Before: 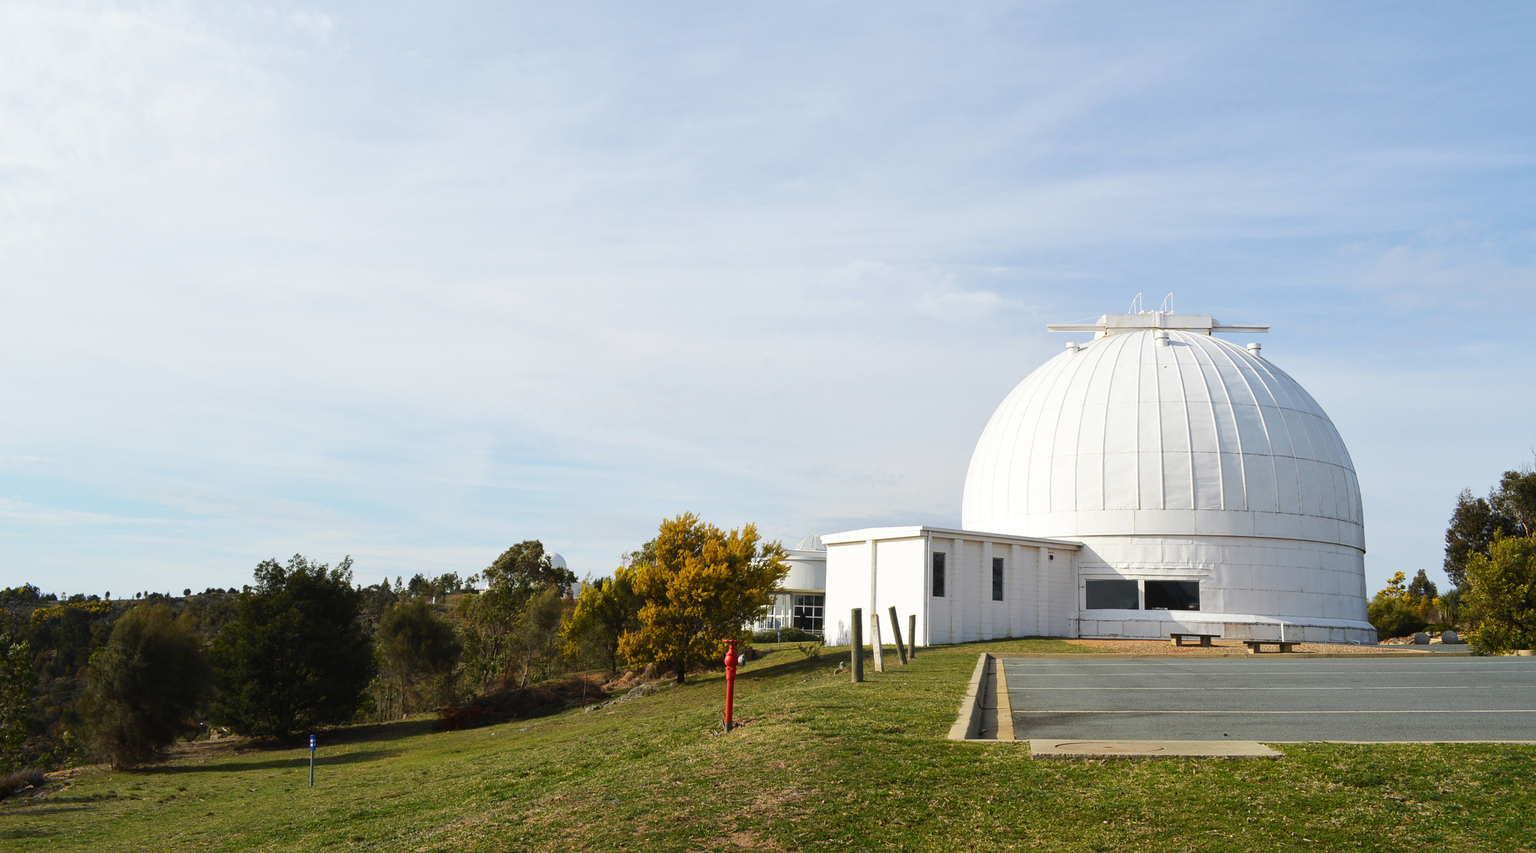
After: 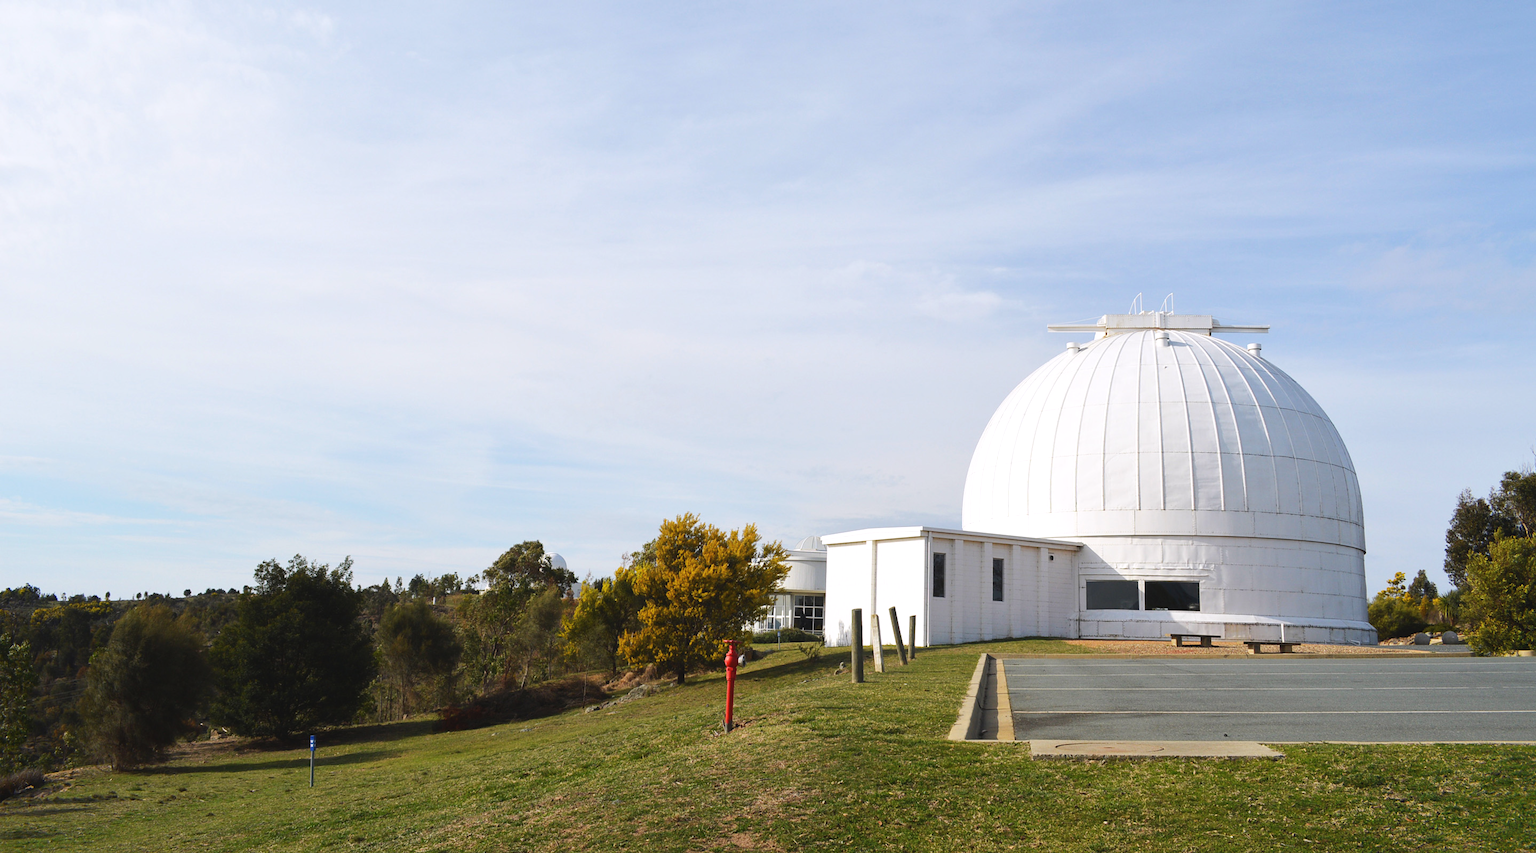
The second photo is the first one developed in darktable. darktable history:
white balance: red 1.009, blue 1.027
exposure: black level correction -0.003, exposure 0.04 EV, compensate highlight preservation false
